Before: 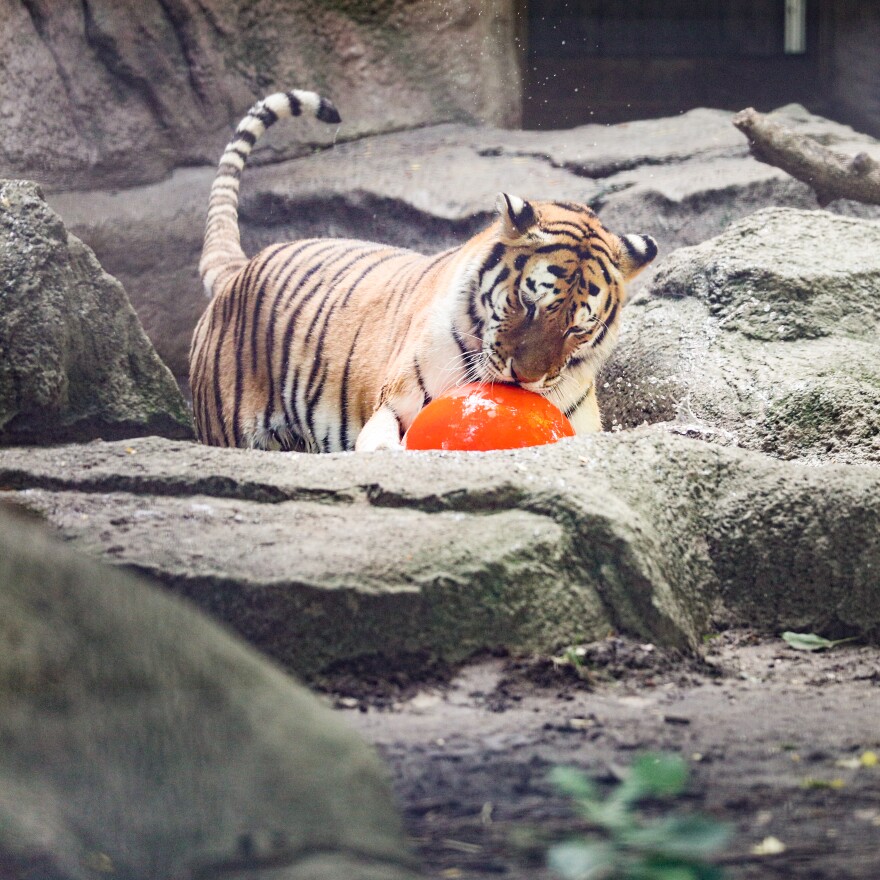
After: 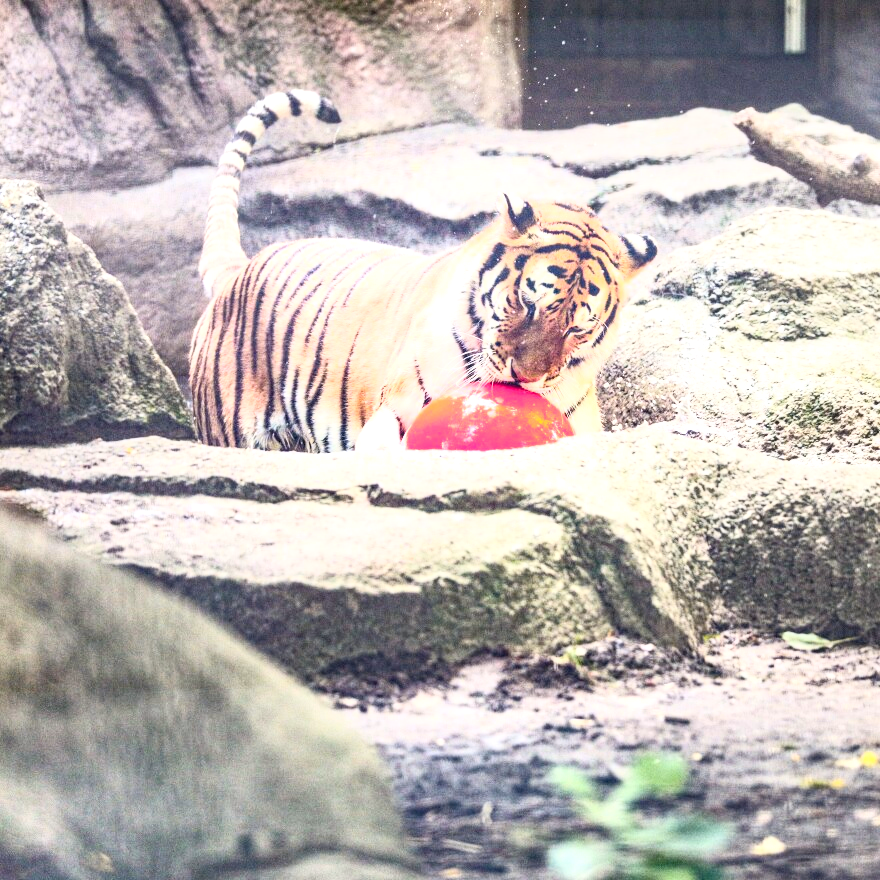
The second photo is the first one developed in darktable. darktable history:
color balance rgb: perceptual saturation grading › global saturation 30.539%, hue shift -12.1°
contrast brightness saturation: contrast 0.381, brightness 0.541
local contrast: on, module defaults
exposure: black level correction 0.001, exposure 0.5 EV, compensate highlight preservation false
